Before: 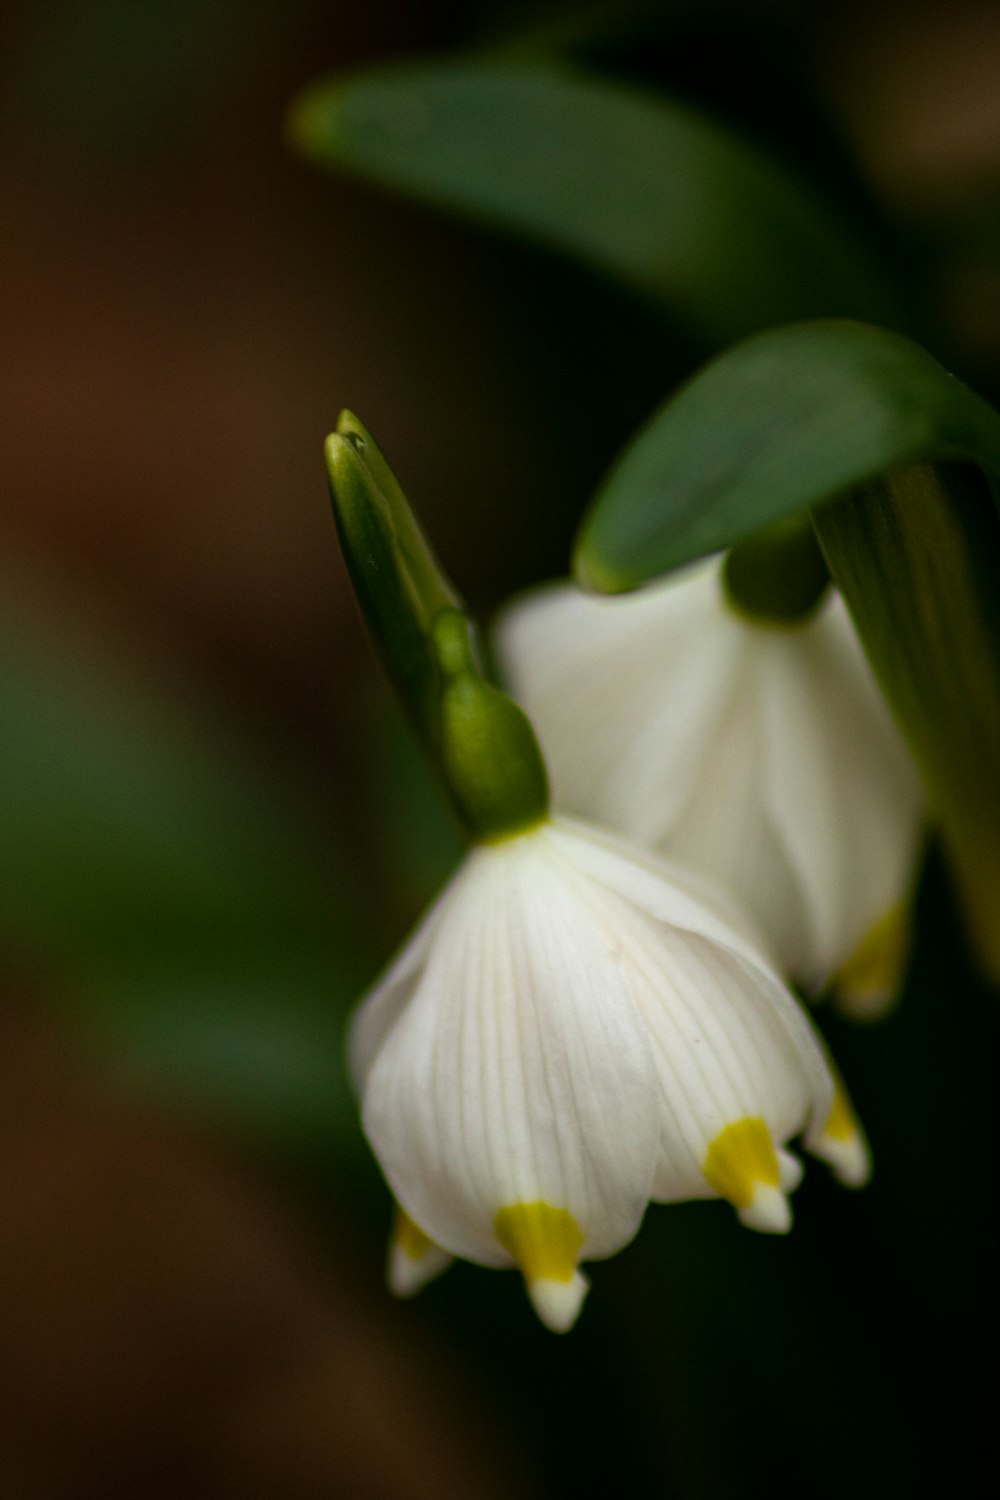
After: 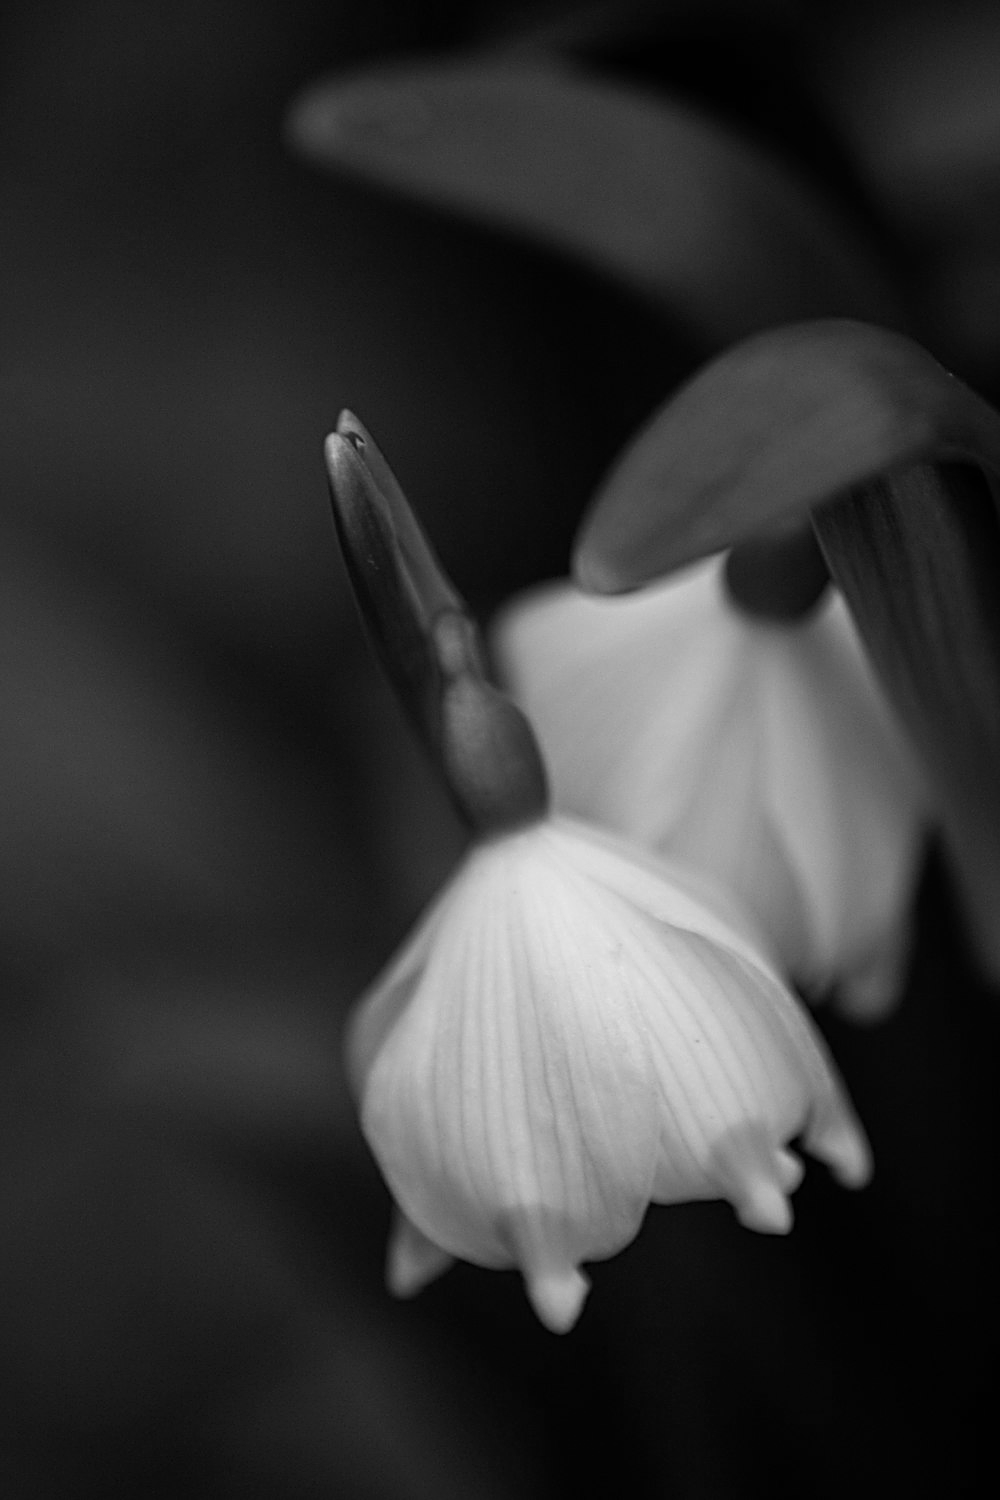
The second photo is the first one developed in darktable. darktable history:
sharpen: radius 2.767
exposure: exposure 0.127 EV, compensate highlight preservation false
monochrome: a 73.58, b 64.21
